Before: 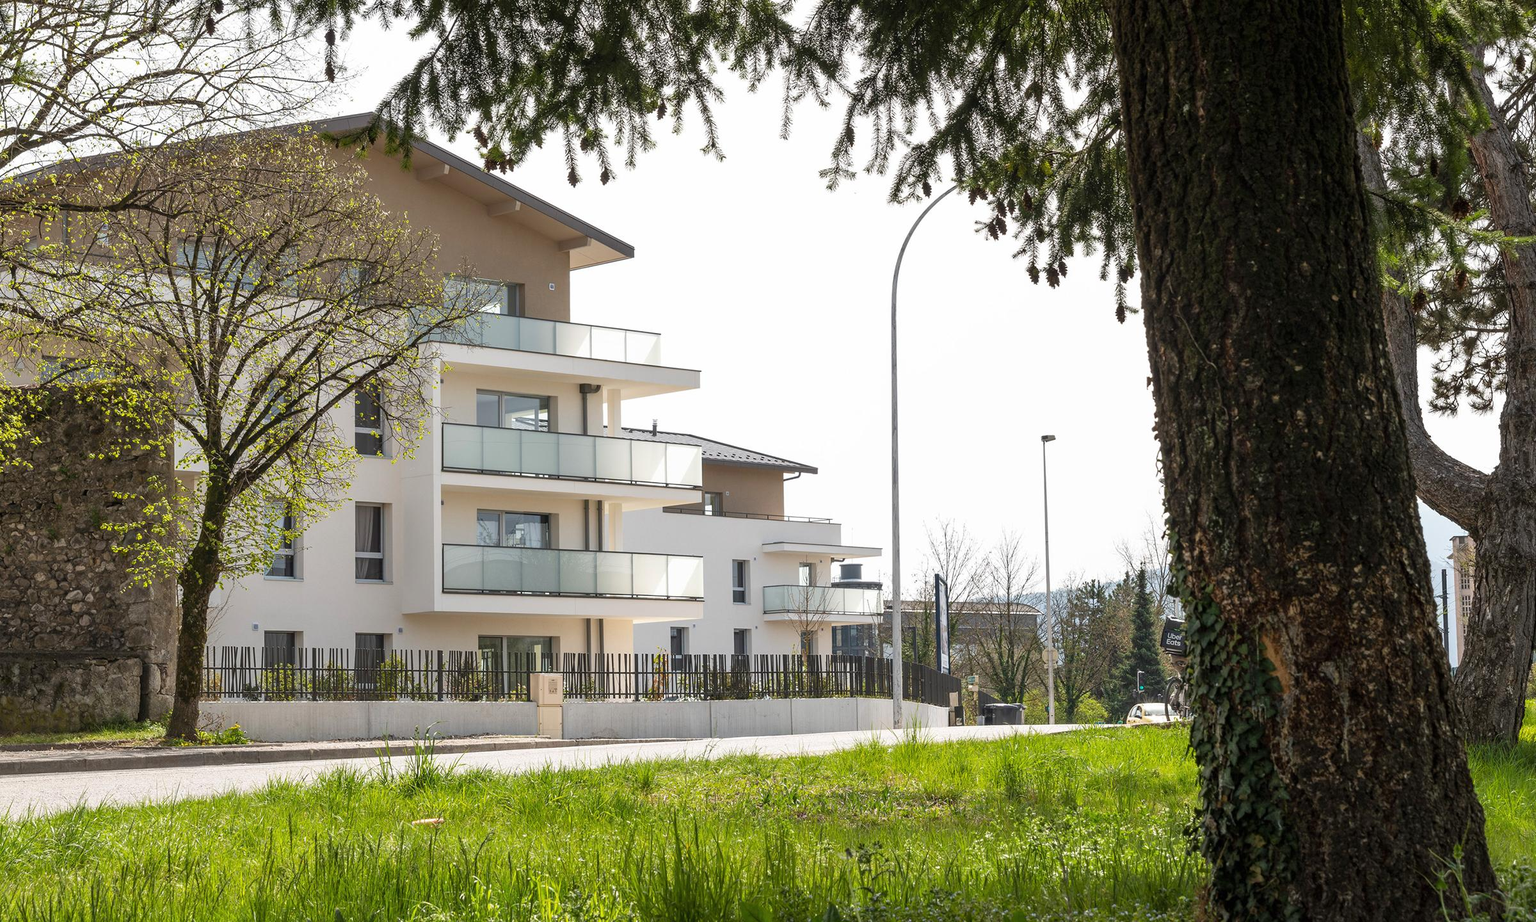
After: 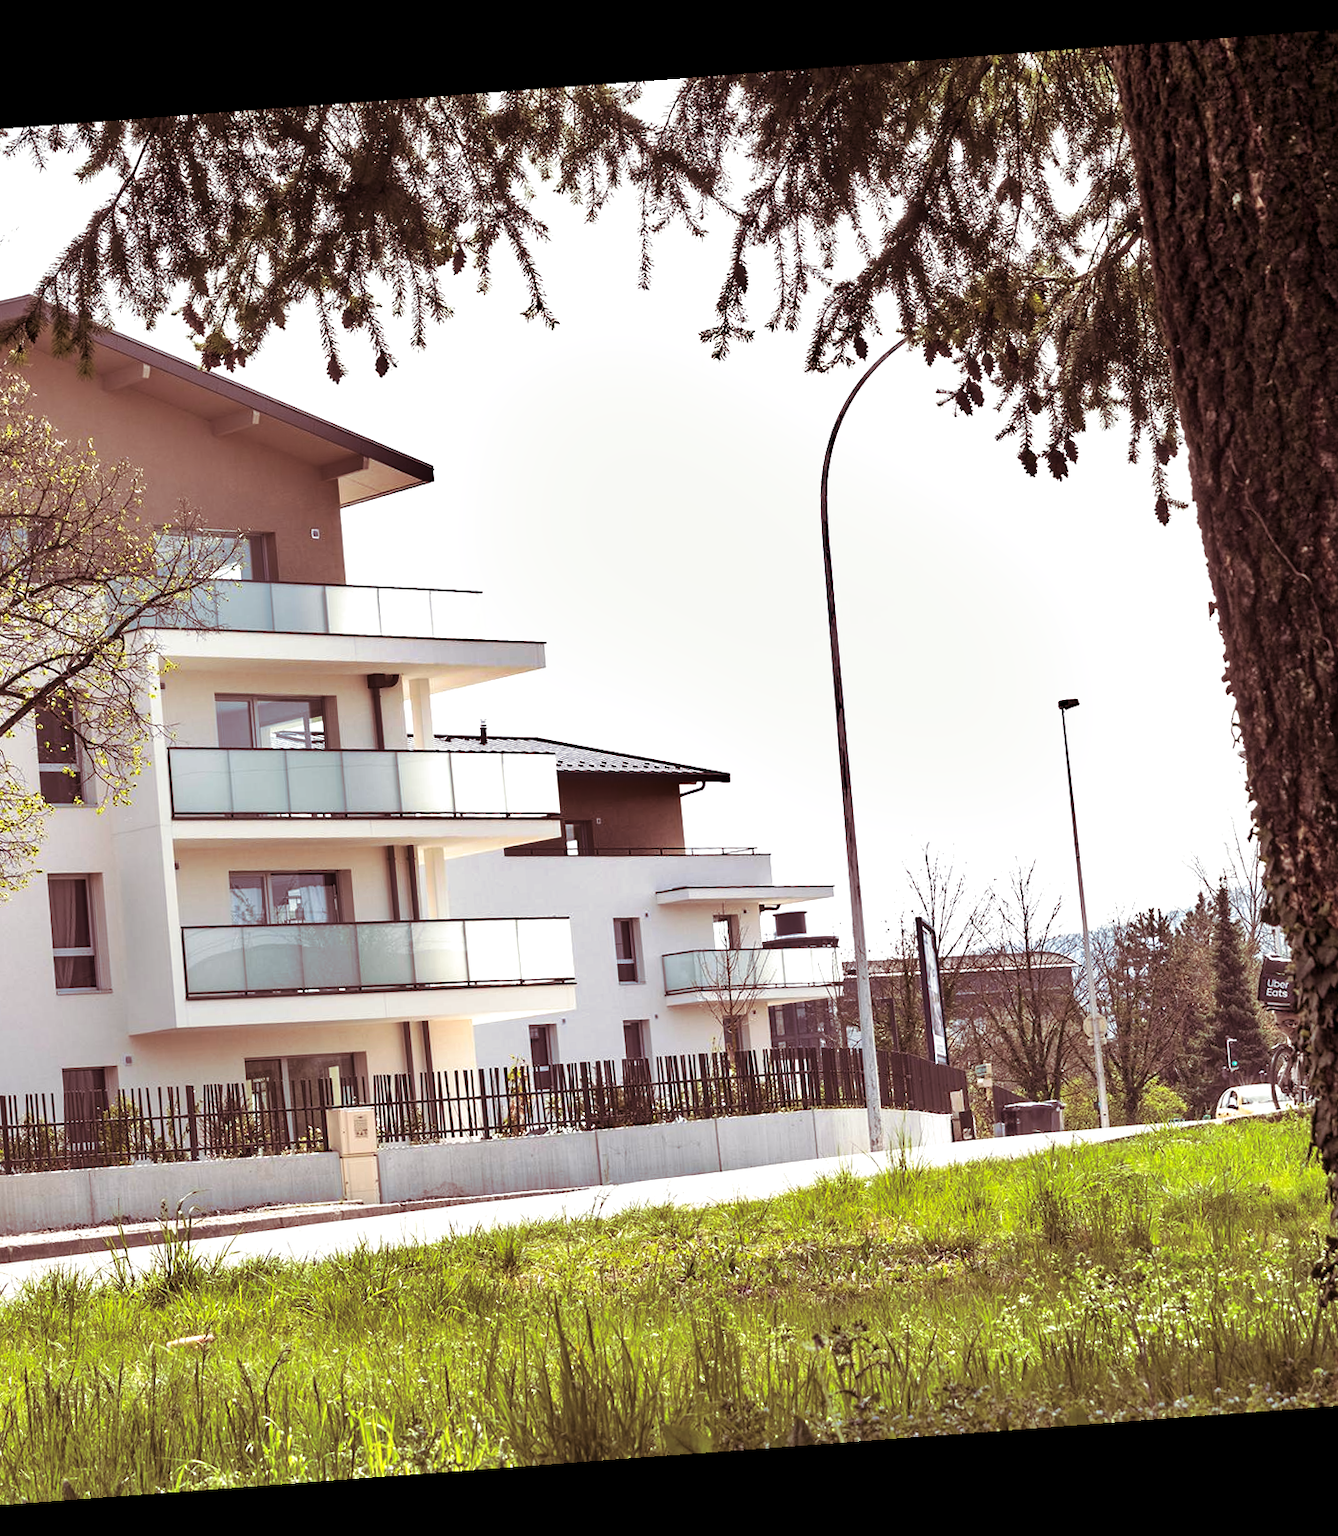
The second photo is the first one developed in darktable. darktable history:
exposure: black level correction 0.001, exposure 0.5 EV, compensate exposure bias true, compensate highlight preservation false
sharpen: radius 5.325, amount 0.312, threshold 26.433
rotate and perspective: rotation -4.25°, automatic cropping off
shadows and highlights: soften with gaussian
white balance: red 1.009, blue 1.027
crop and rotate: left 22.516%, right 21.234%
split-toning: shadows › hue 360°
